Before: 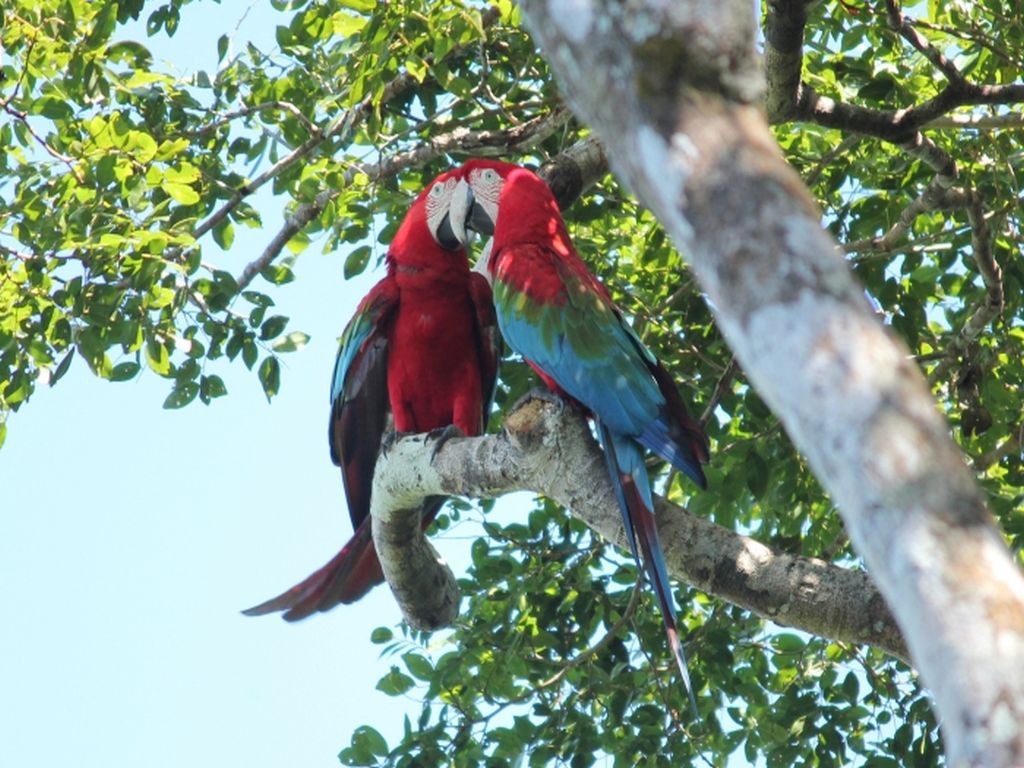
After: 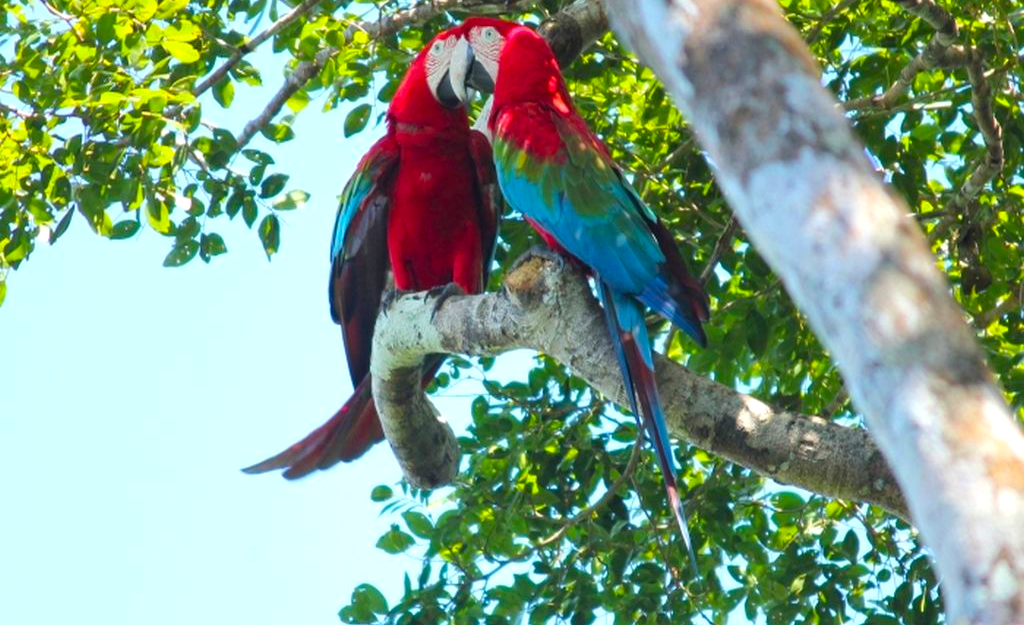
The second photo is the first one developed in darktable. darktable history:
crop and rotate: top 18.502%
color balance rgb: power › hue 206.98°, linear chroma grading › global chroma 5.917%, perceptual saturation grading › global saturation 30.322%, global vibrance 20%
exposure: exposure 0.164 EV, compensate highlight preservation false
